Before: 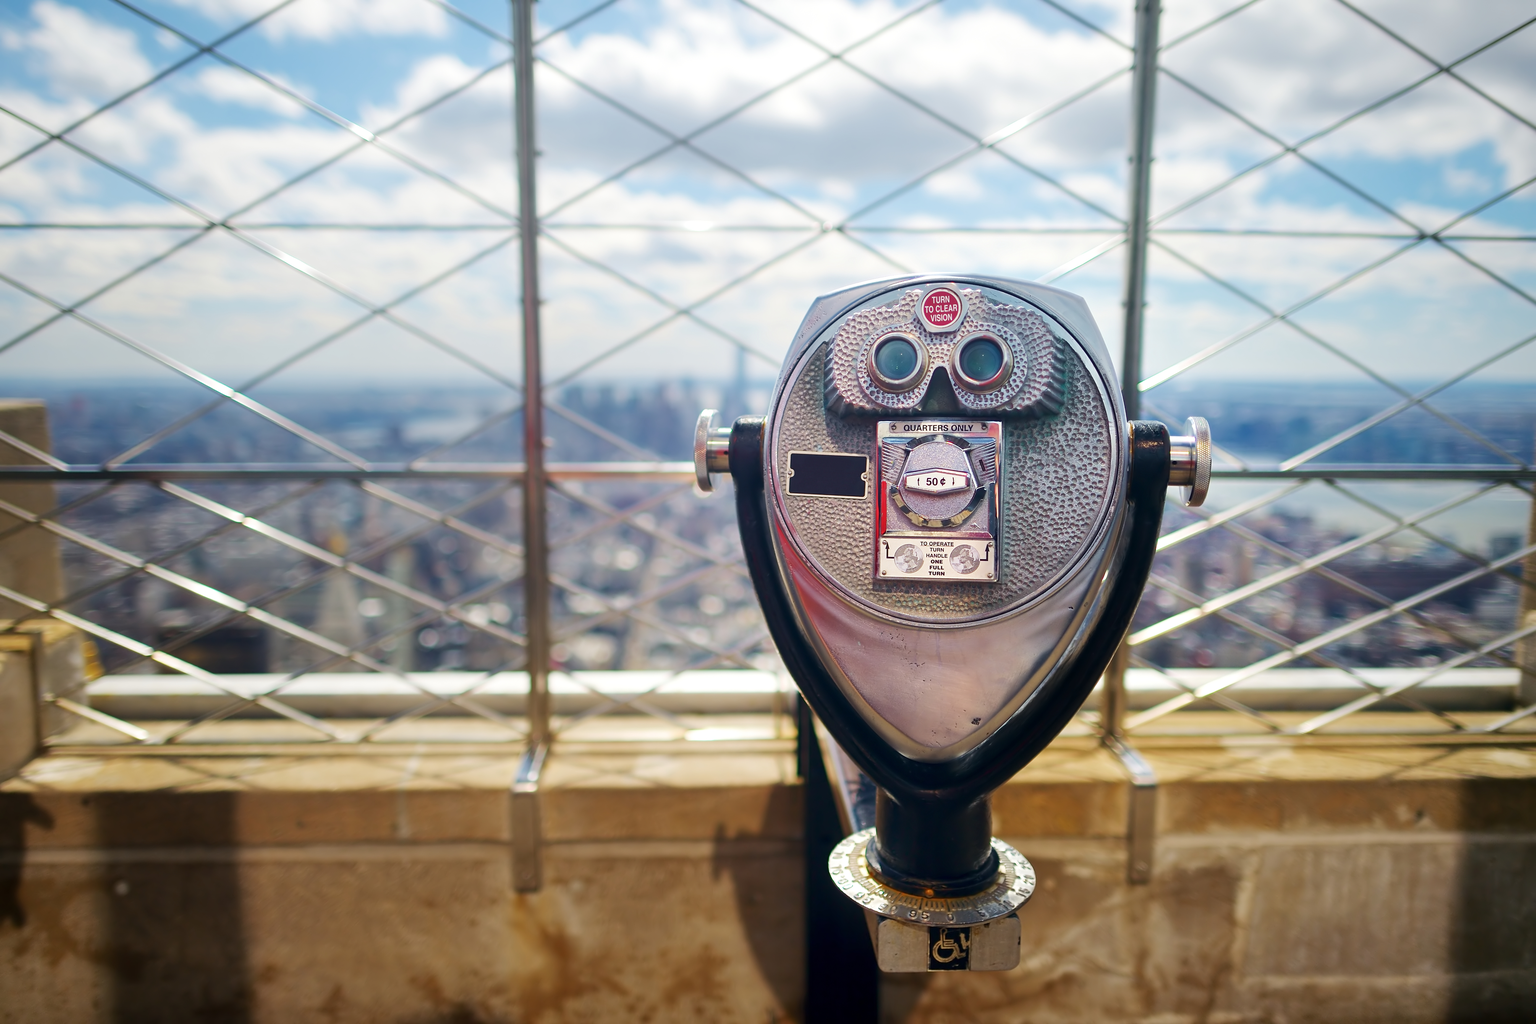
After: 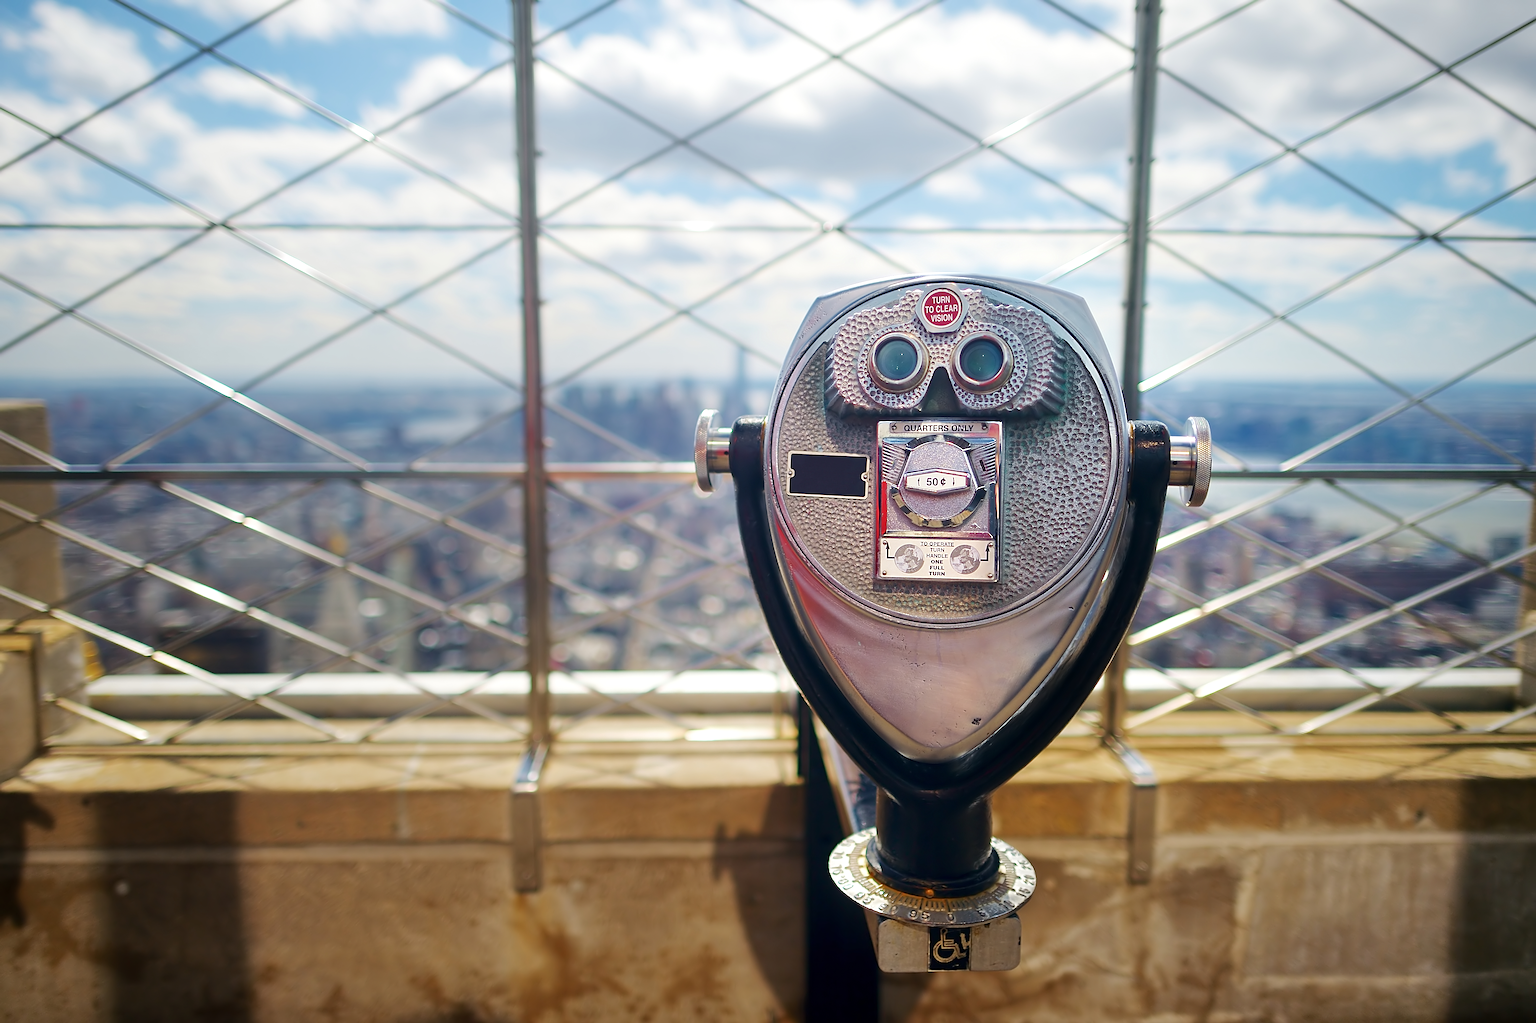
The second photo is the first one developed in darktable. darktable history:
sharpen: on, module defaults
tone equalizer: -8 EV -1.84 EV, -7 EV -1.16 EV, -6 EV -1.62 EV, smoothing diameter 25%, edges refinement/feathering 10, preserve details guided filter
